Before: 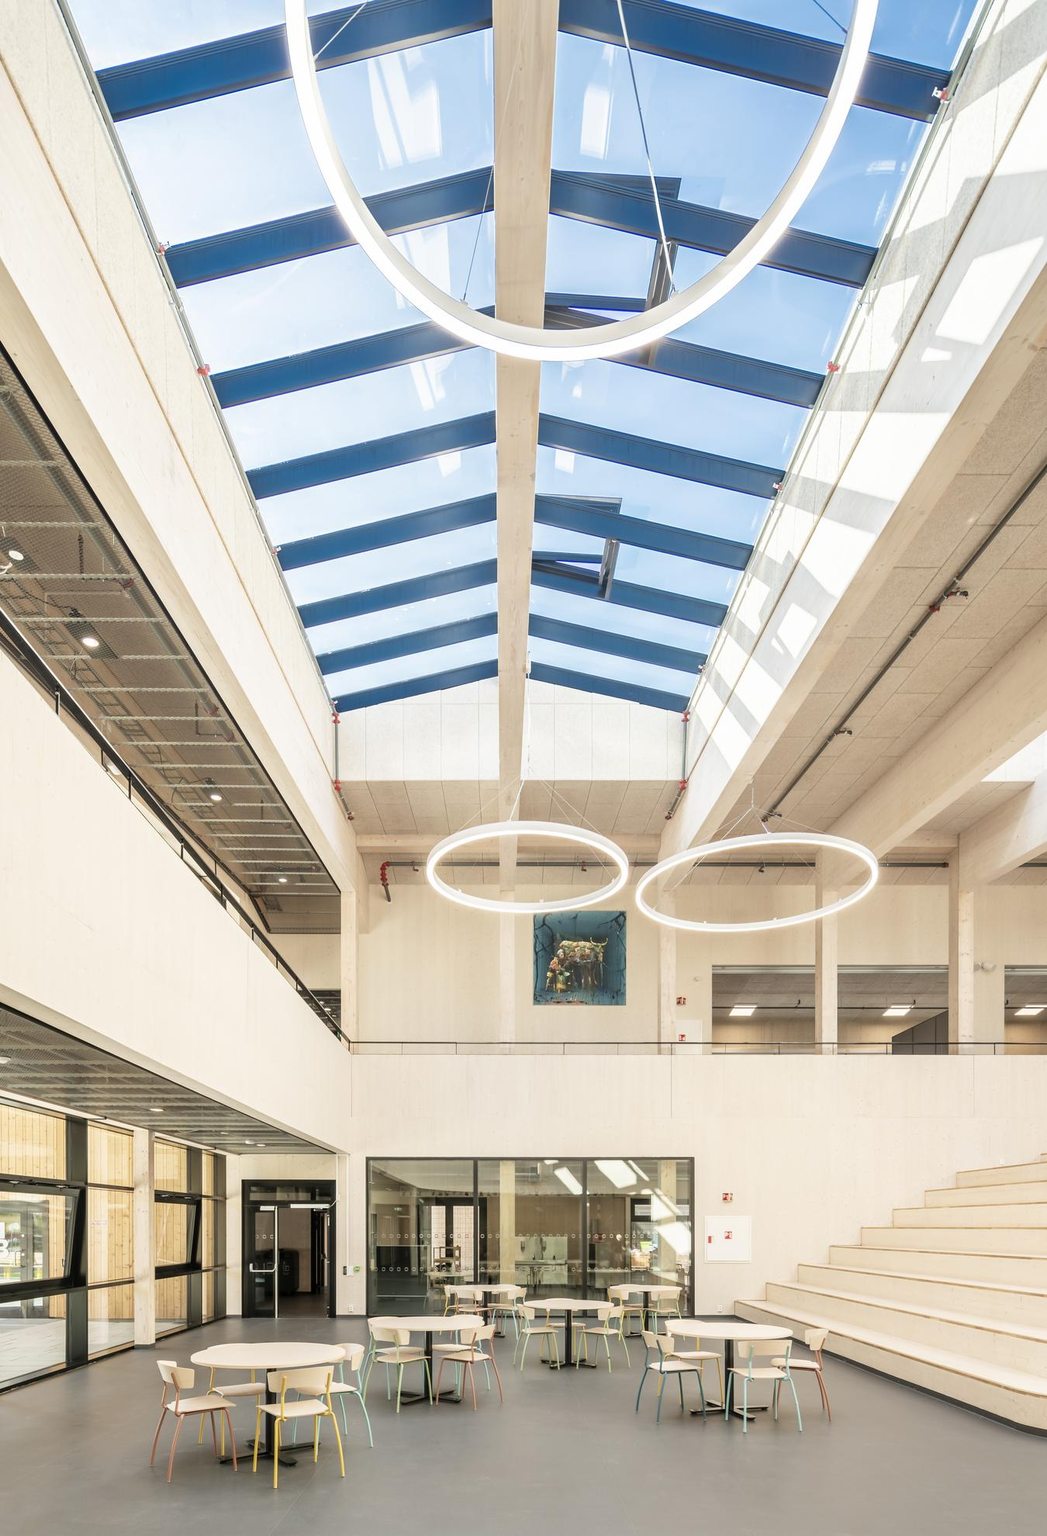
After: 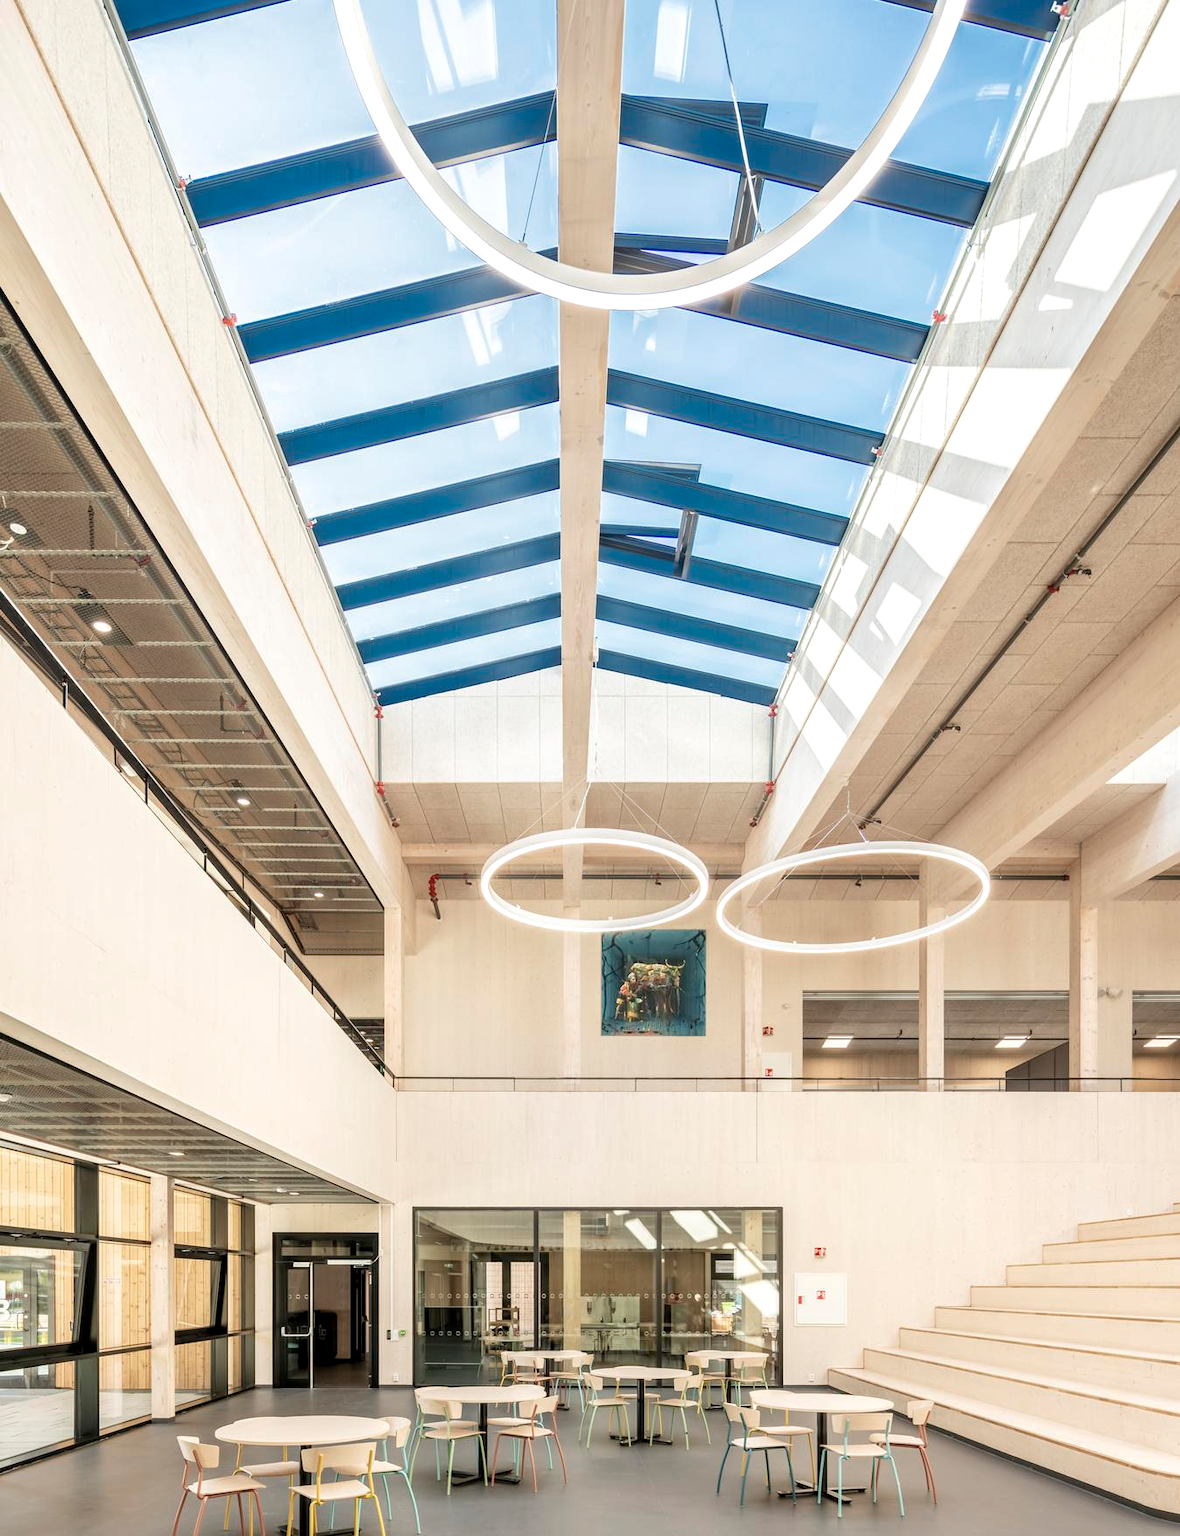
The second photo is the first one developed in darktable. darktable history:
local contrast: highlights 100%, shadows 100%, detail 131%, midtone range 0.2
crop and rotate: top 5.609%, bottom 5.609%
